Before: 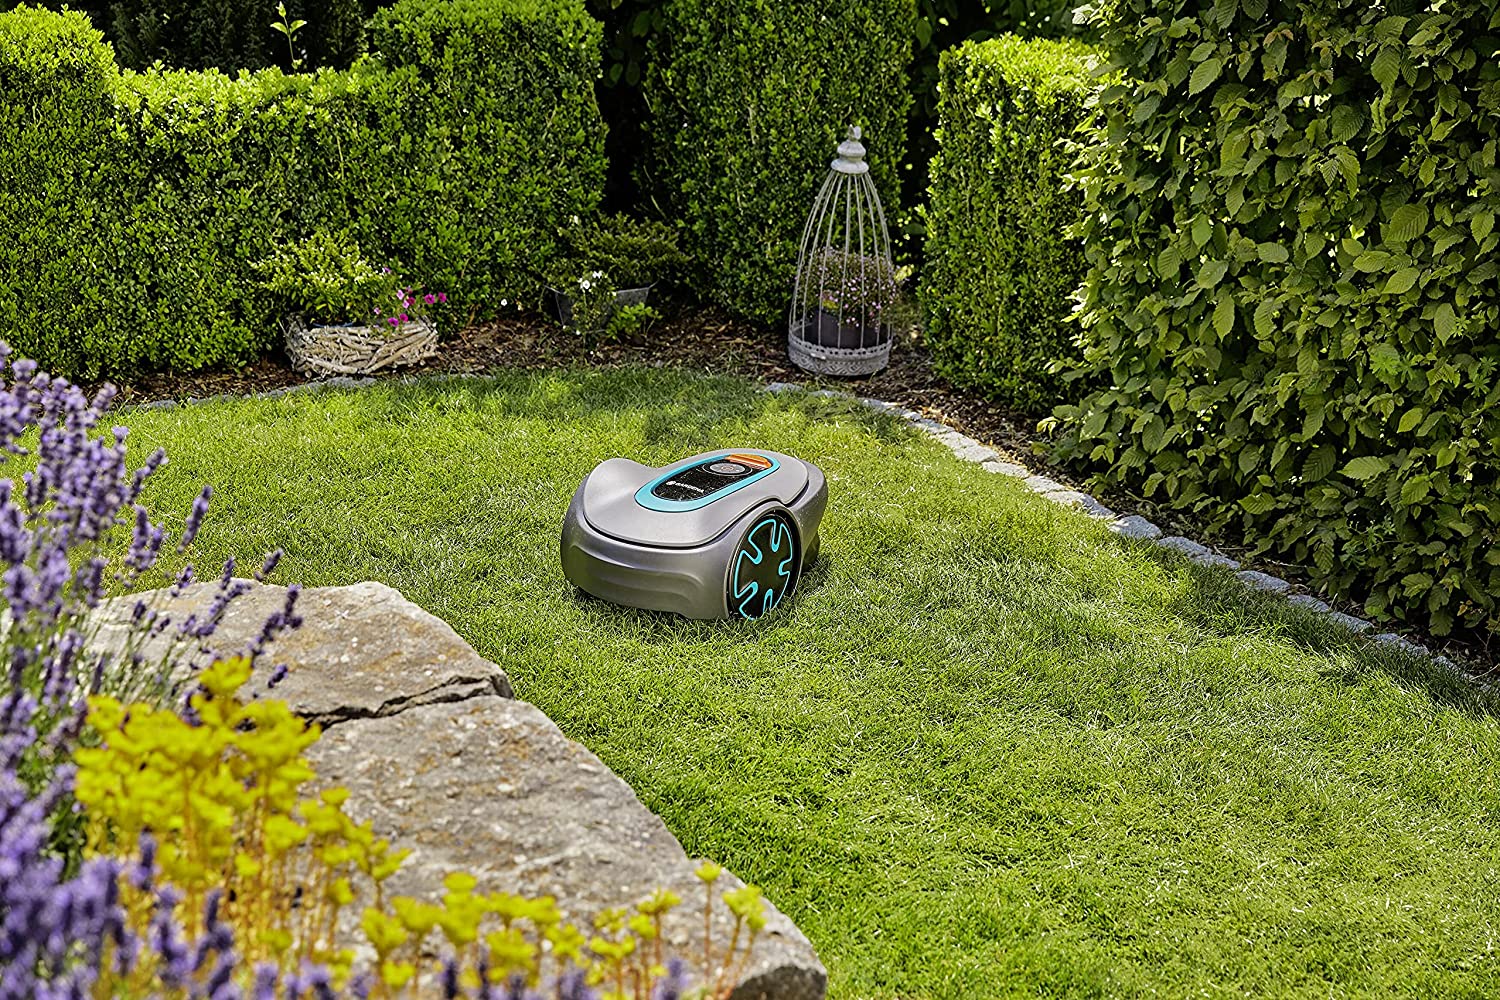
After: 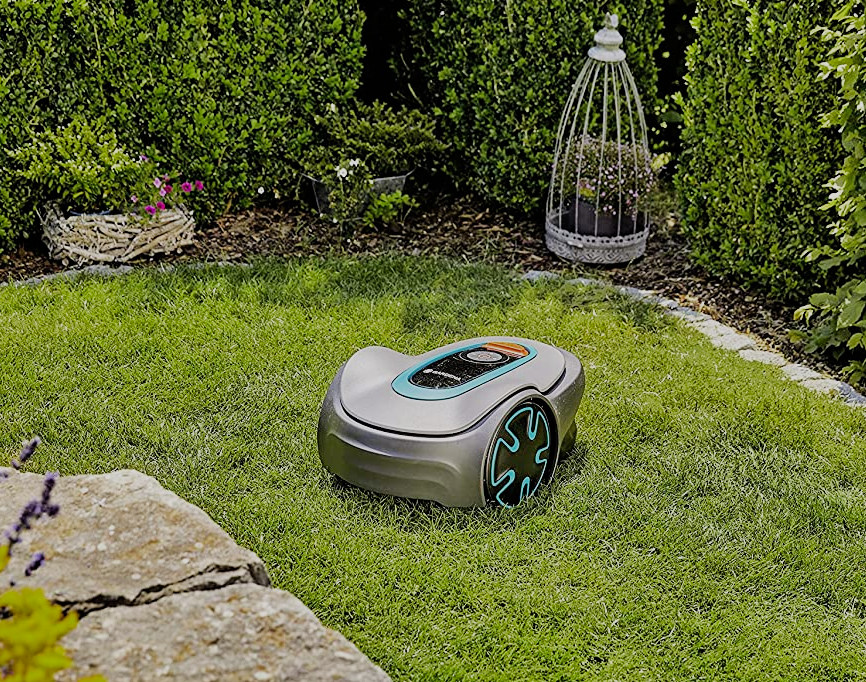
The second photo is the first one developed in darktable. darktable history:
filmic rgb: black relative exposure -16 EV, white relative exposure 6.12 EV, hardness 5.22
crop: left 16.202%, top 11.208%, right 26.045%, bottom 20.557%
shadows and highlights: shadows 37.27, highlights -28.18, soften with gaussian
exposure: black level correction 0, exposure 0.2 EV, compensate exposure bias true, compensate highlight preservation false
color zones: curves: ch0 [(0, 0.444) (0.143, 0.442) (0.286, 0.441) (0.429, 0.441) (0.571, 0.441) (0.714, 0.441) (0.857, 0.442) (1, 0.444)]
